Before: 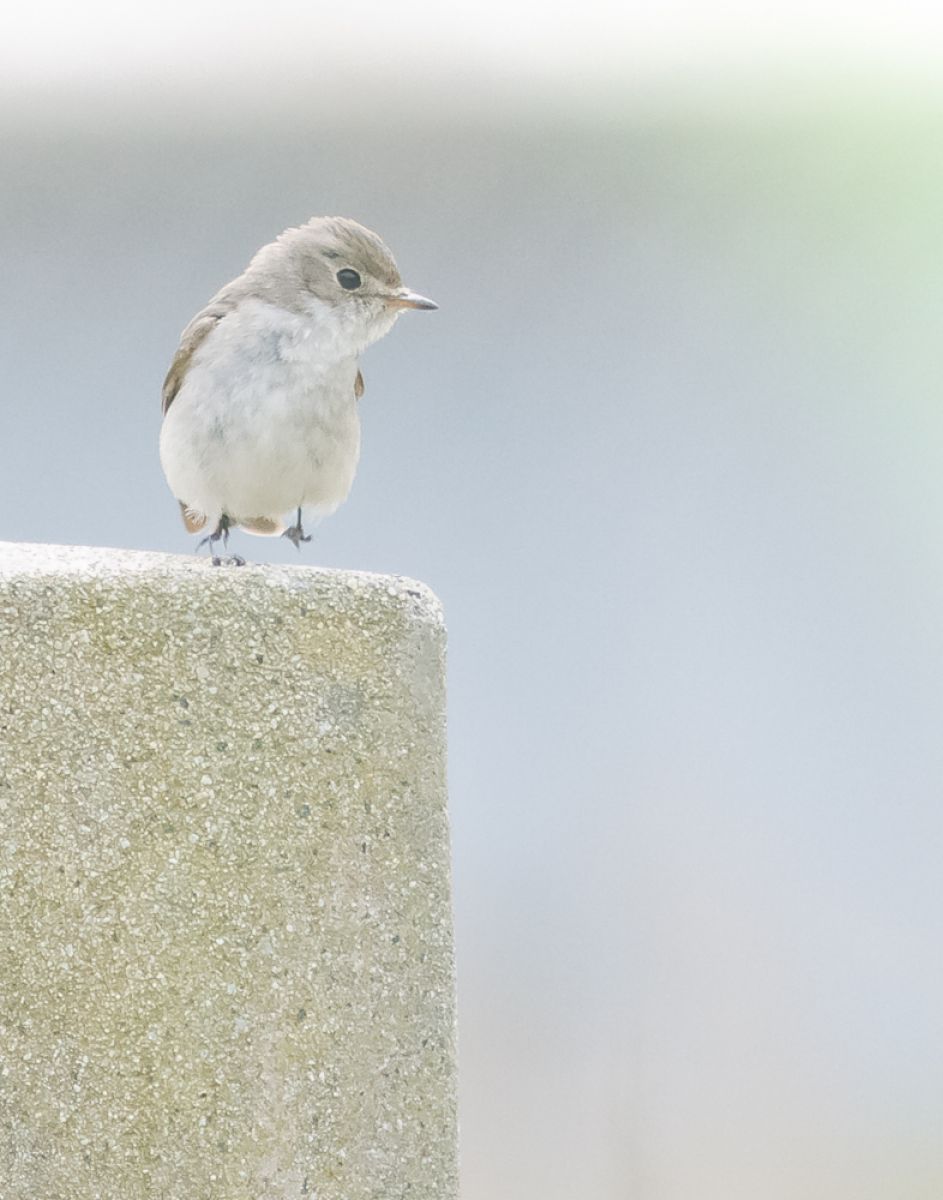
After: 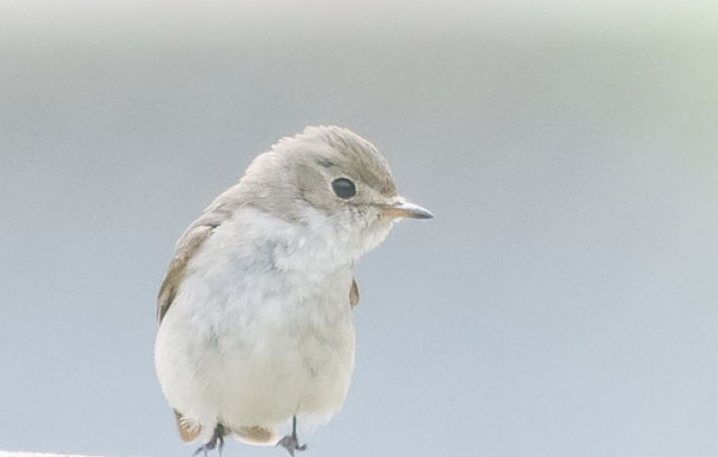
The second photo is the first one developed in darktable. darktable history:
crop: left 0.582%, top 7.629%, right 23.257%, bottom 54.249%
